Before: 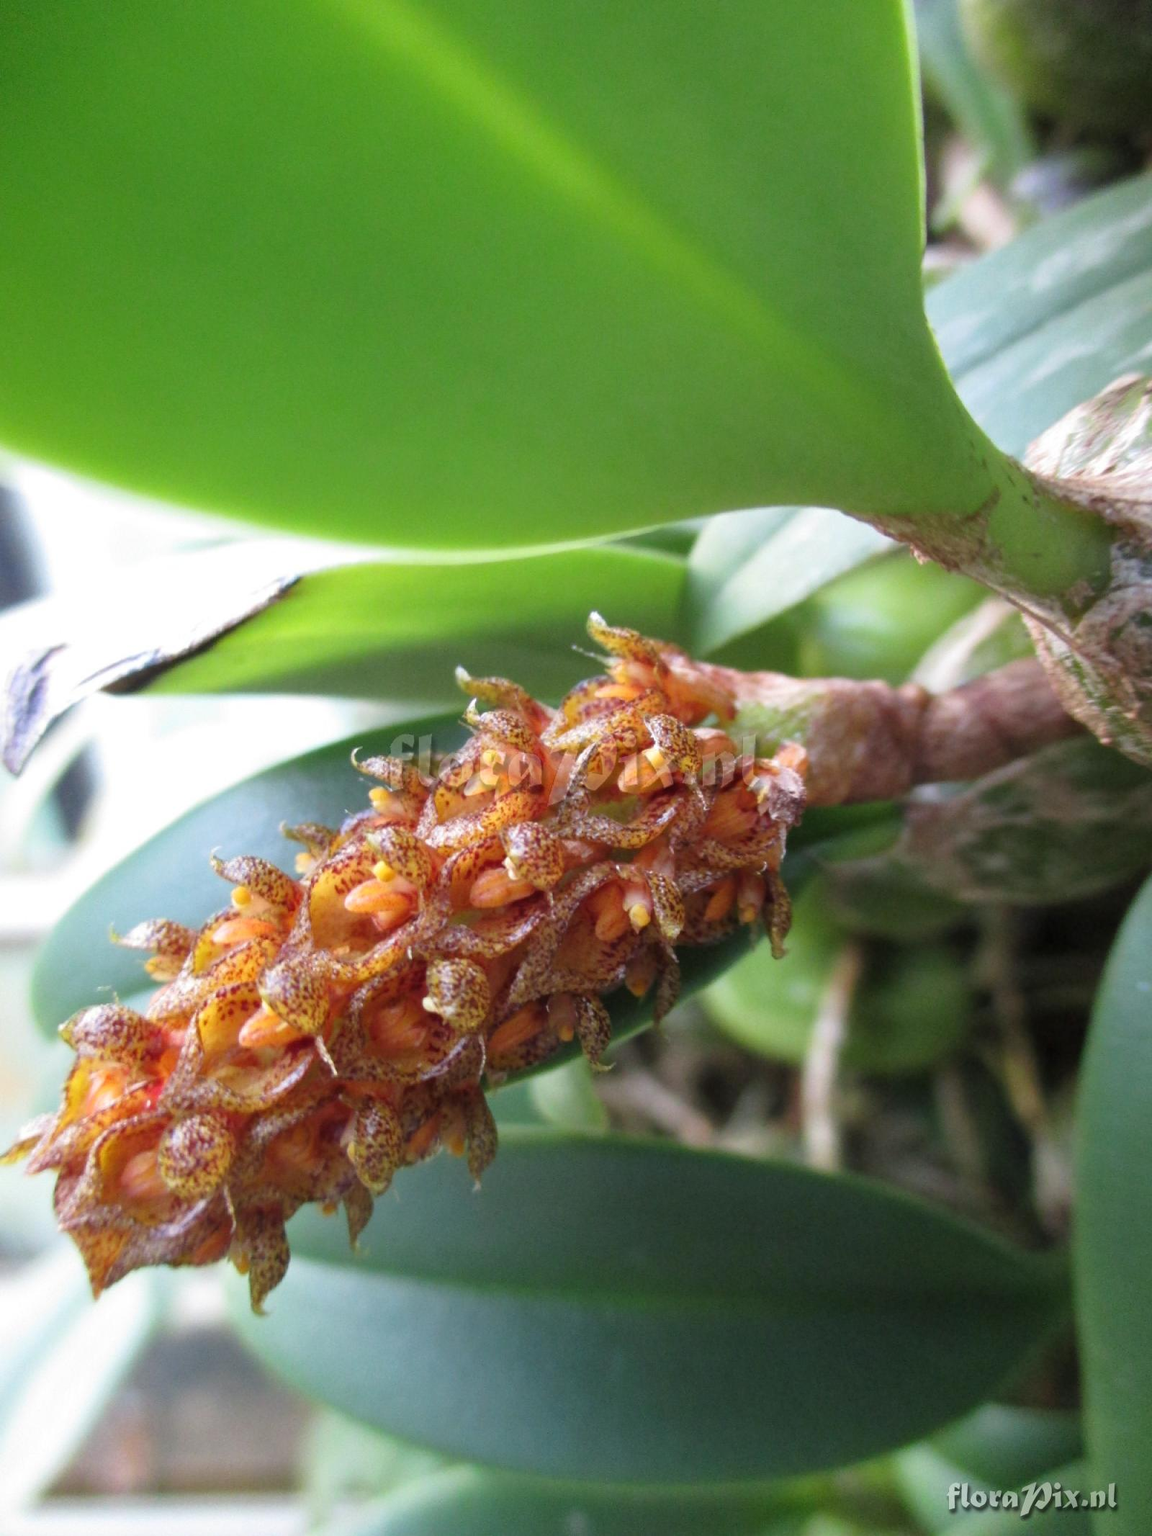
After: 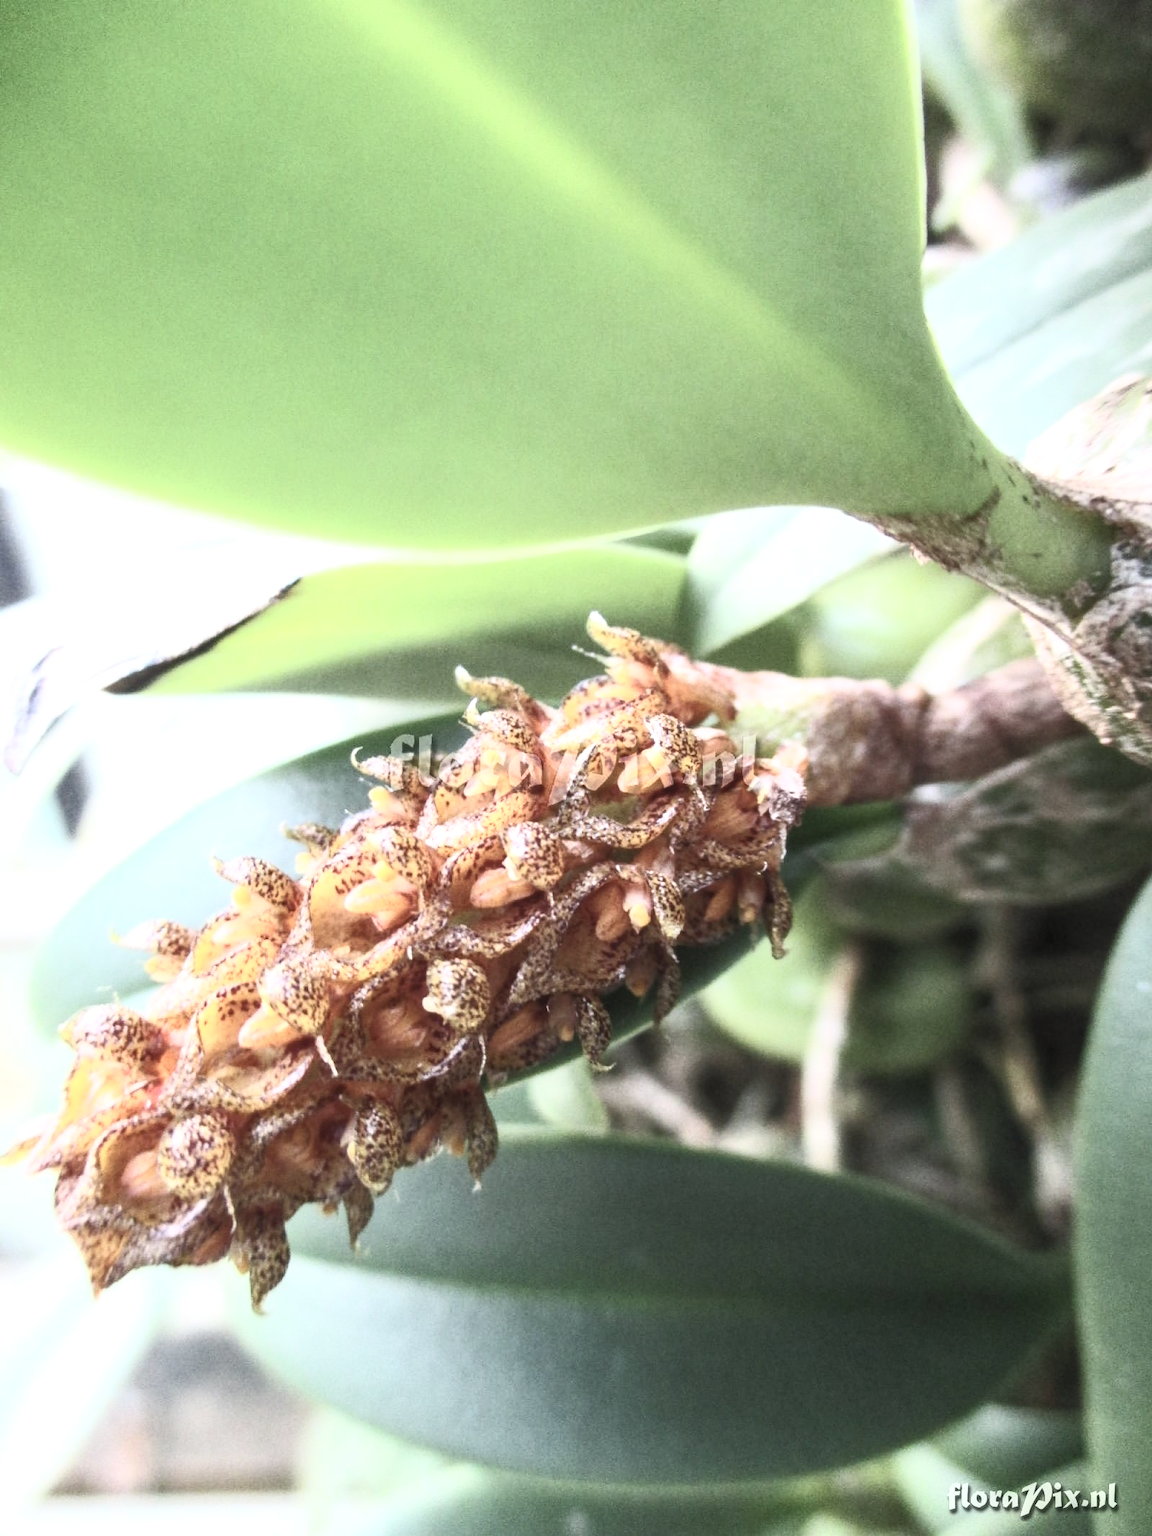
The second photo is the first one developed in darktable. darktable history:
tone equalizer: mask exposure compensation -0.512 EV
contrast brightness saturation: contrast 0.586, brightness 0.576, saturation -0.347
local contrast: on, module defaults
